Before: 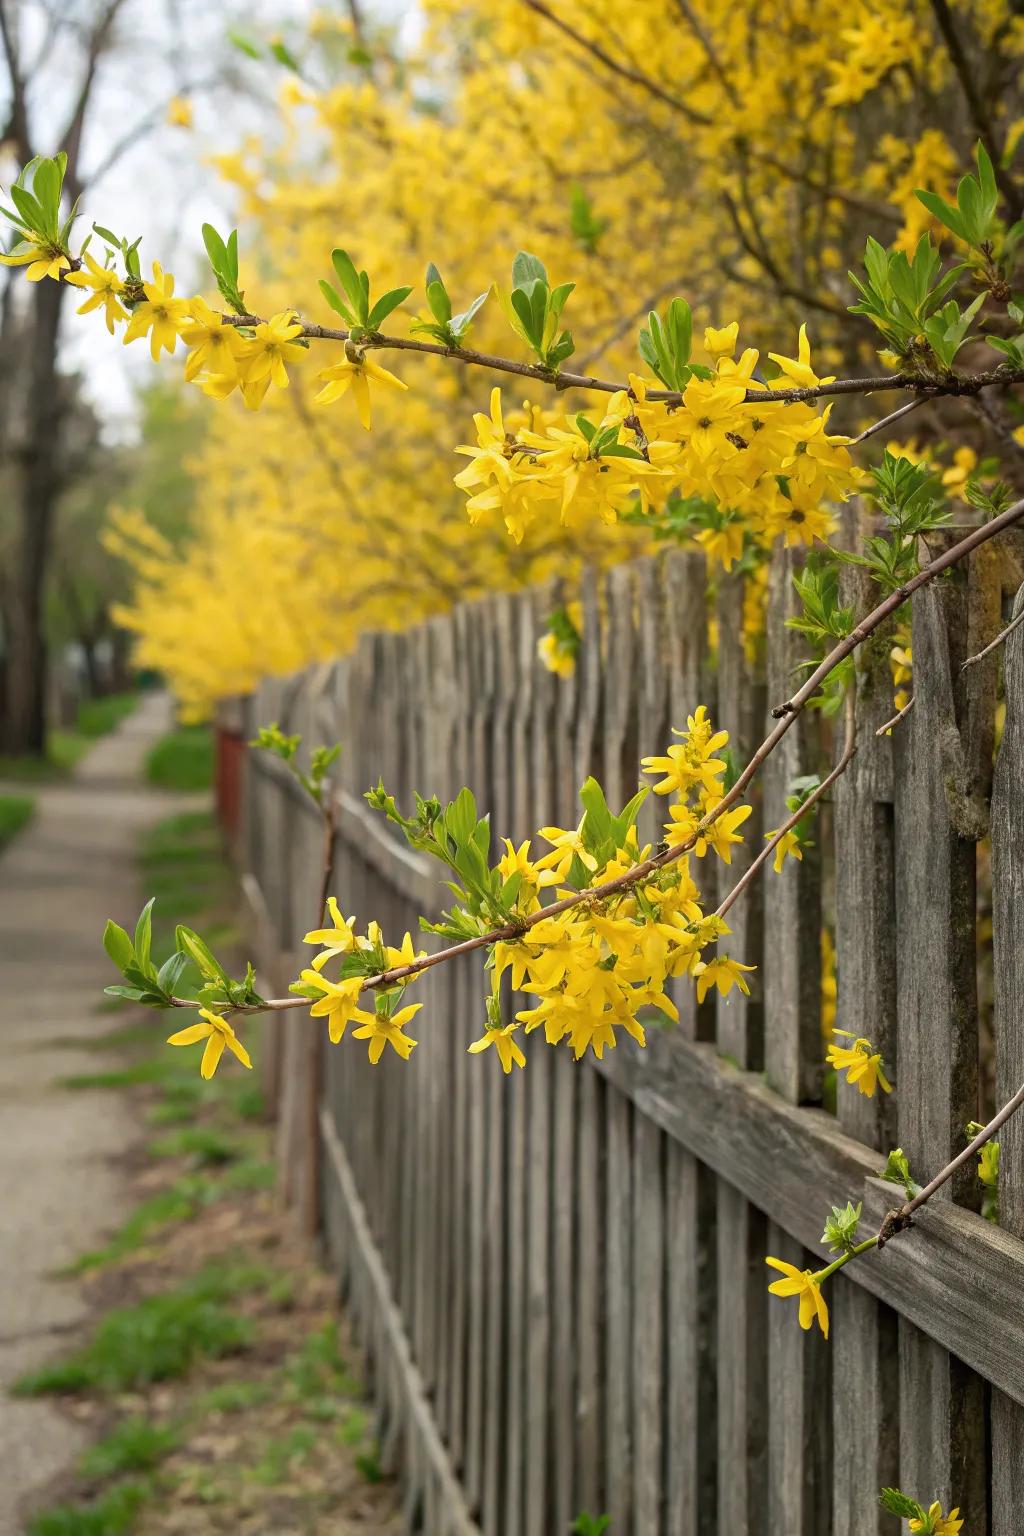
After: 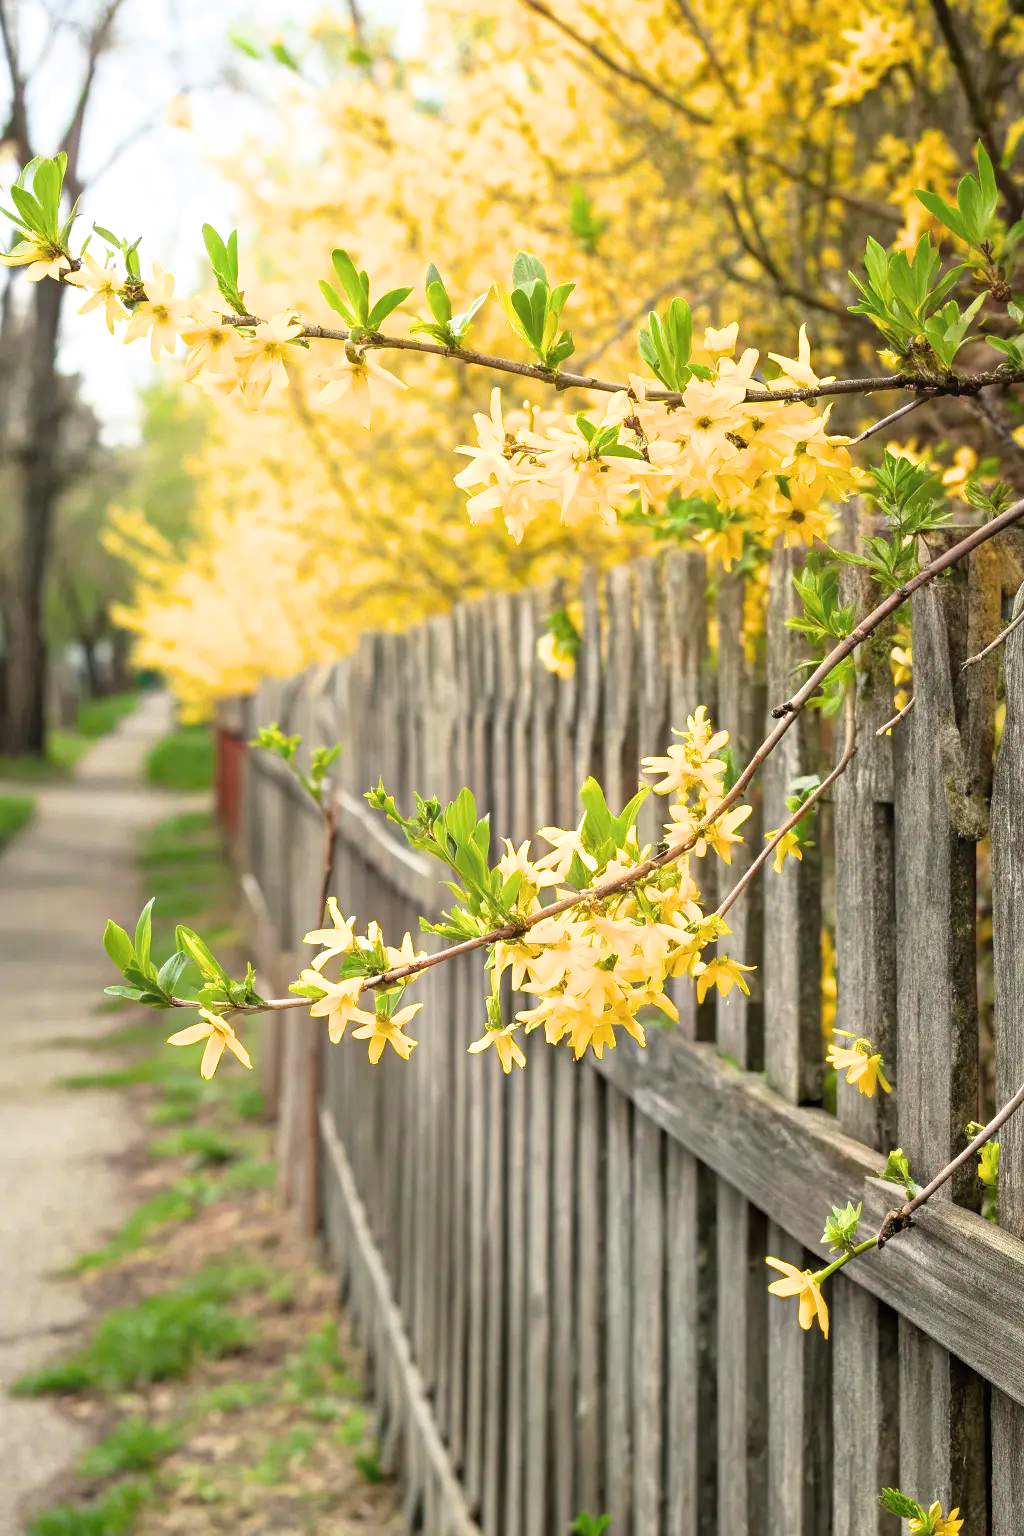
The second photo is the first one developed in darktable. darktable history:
filmic rgb: black relative exposure -11.37 EV, white relative exposure 3.22 EV, hardness 6.75
exposure: black level correction 0, exposure 1.001 EV, compensate highlight preservation false
